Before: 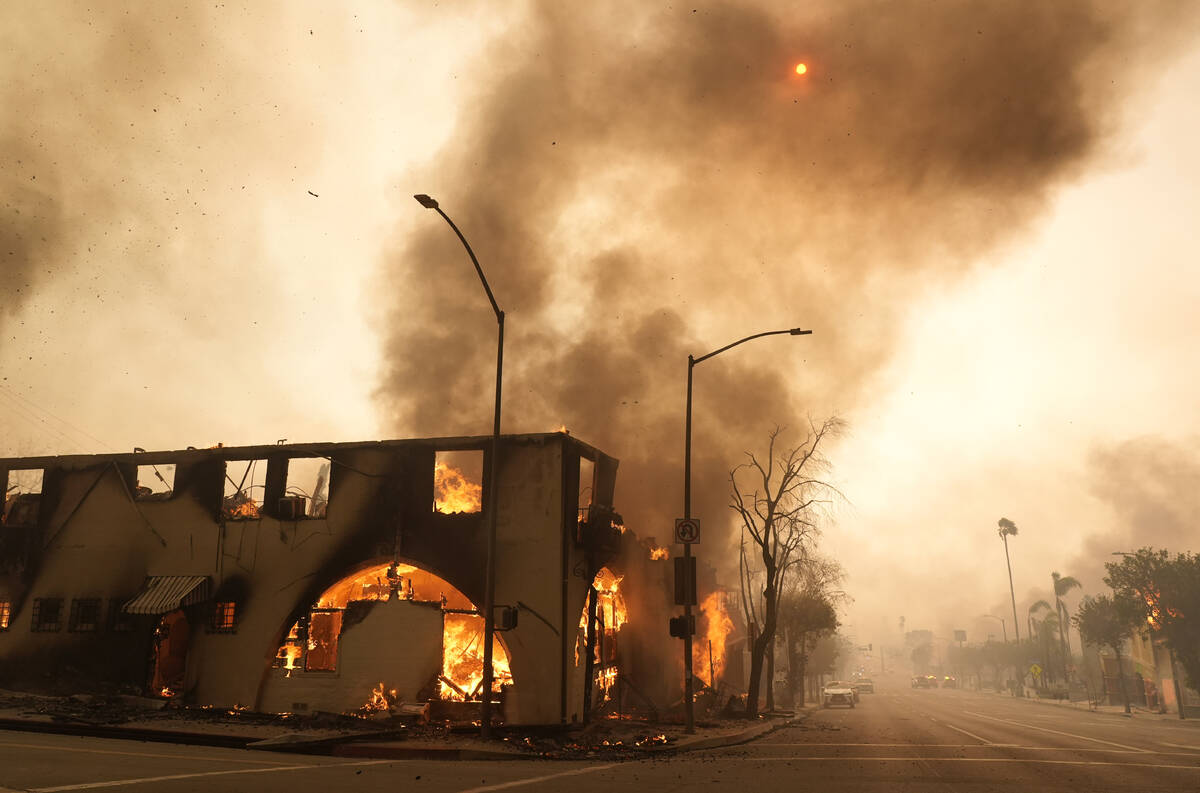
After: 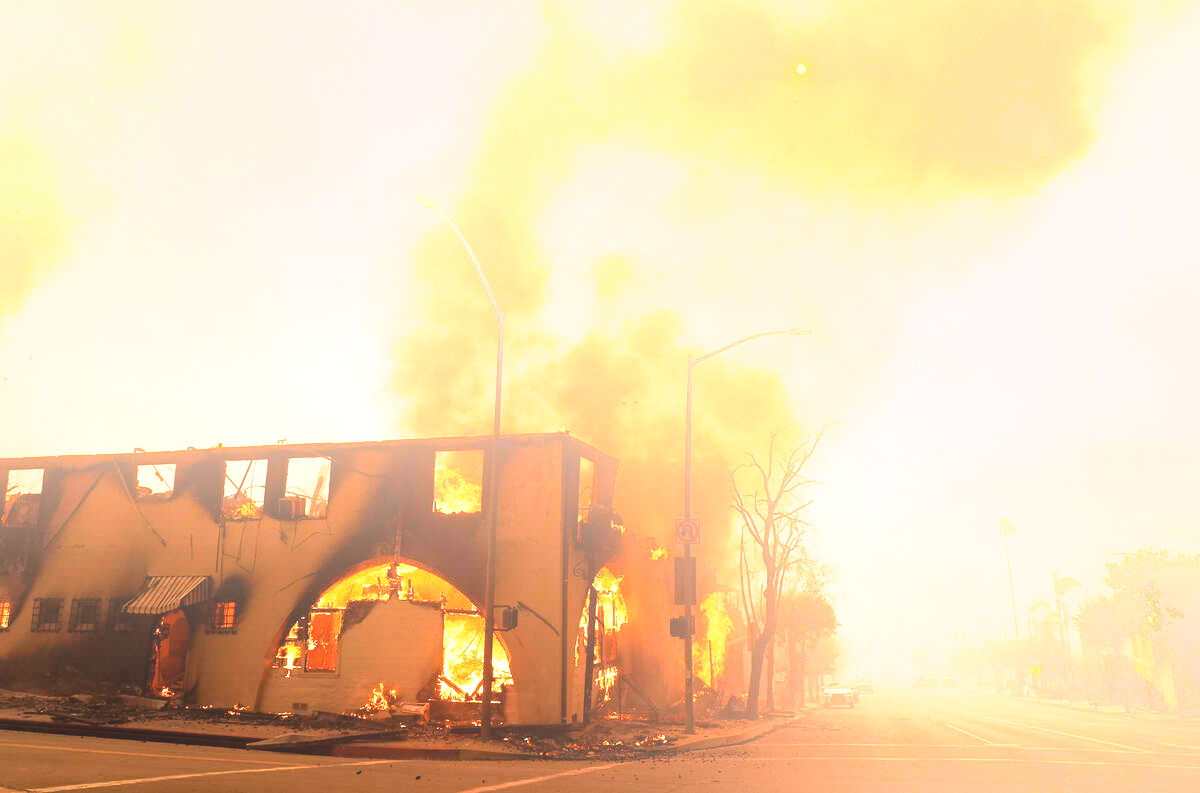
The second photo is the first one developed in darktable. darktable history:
base curve: curves: ch0 [(0, 0) (0.579, 0.807) (1, 1)], preserve colors none
white balance: red 1.05, blue 1.072
bloom: size 40%
exposure: black level correction 0, exposure 1.2 EV, compensate exposure bias true, compensate highlight preservation false
color balance: on, module defaults
